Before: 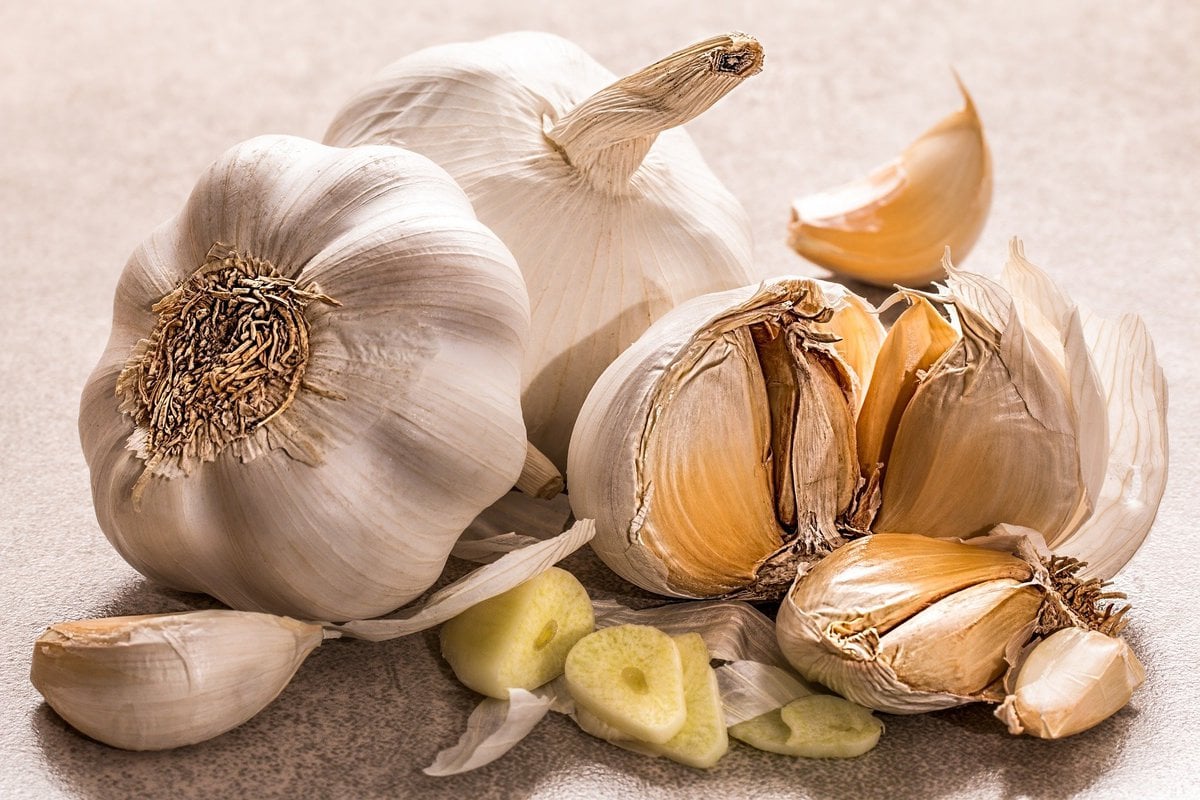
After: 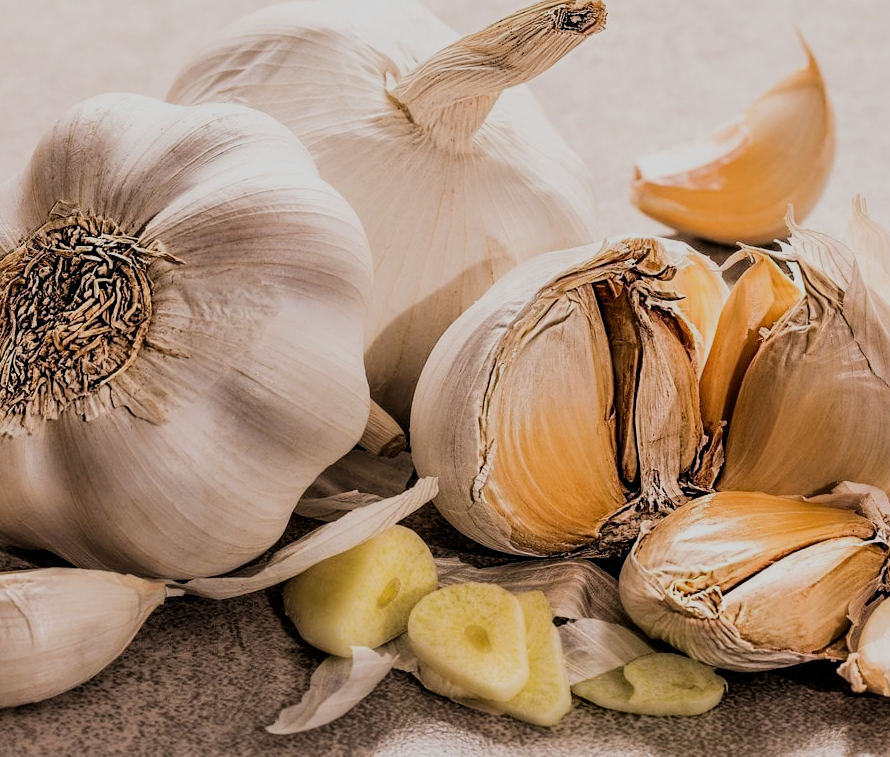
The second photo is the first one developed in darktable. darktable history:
crop and rotate: left 13.15%, top 5.251%, right 12.609%
filmic rgb: black relative exposure -4.14 EV, white relative exposure 5.1 EV, hardness 2.11, contrast 1.165
